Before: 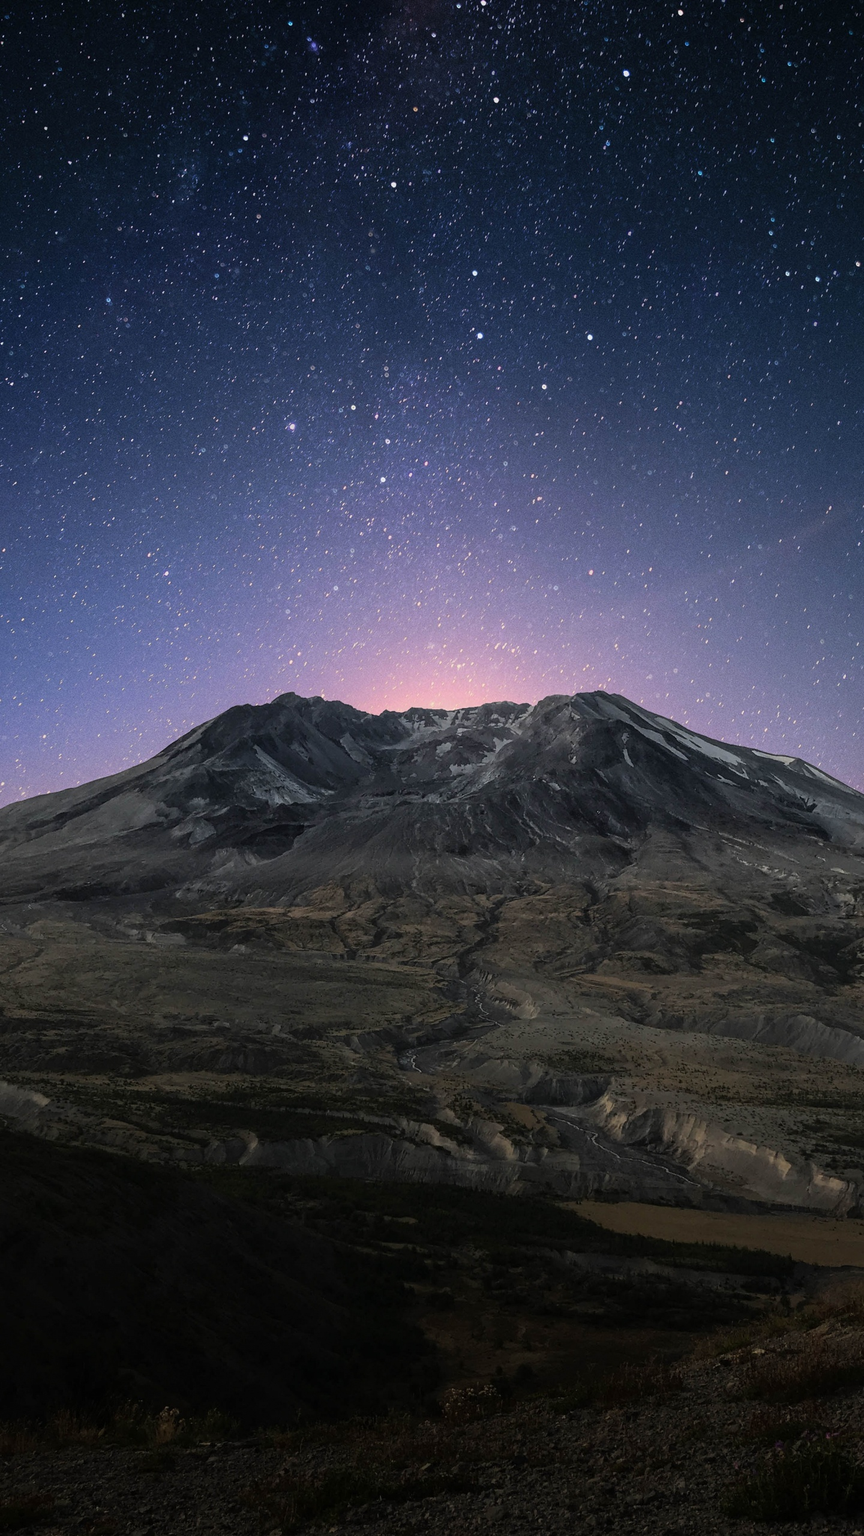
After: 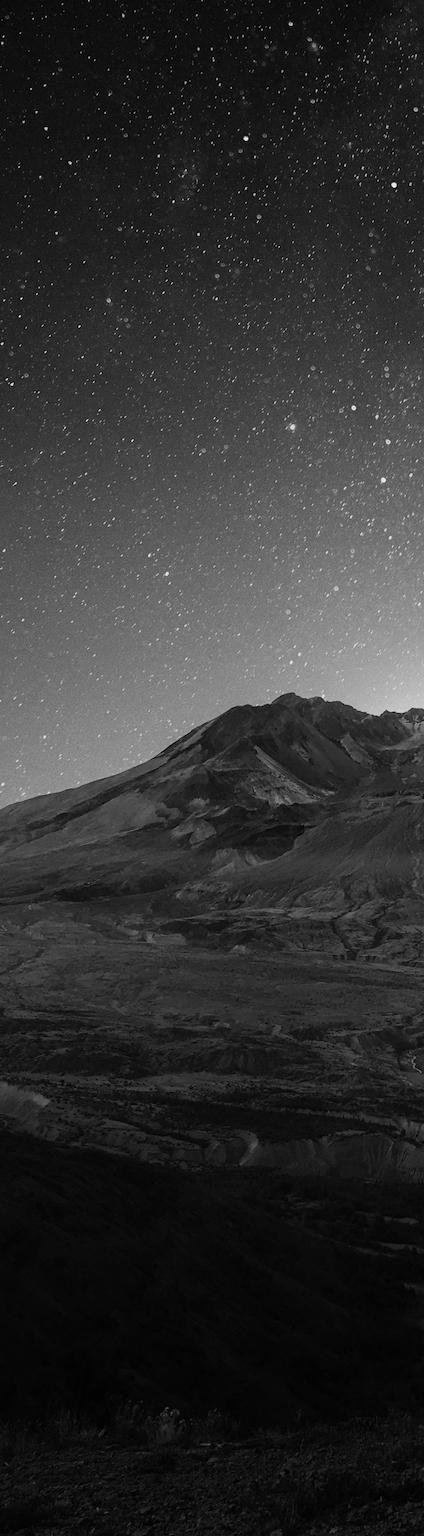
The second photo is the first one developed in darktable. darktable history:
monochrome: on, module defaults
contrast brightness saturation: saturation 0.5
crop and rotate: left 0%, top 0%, right 50.845%
